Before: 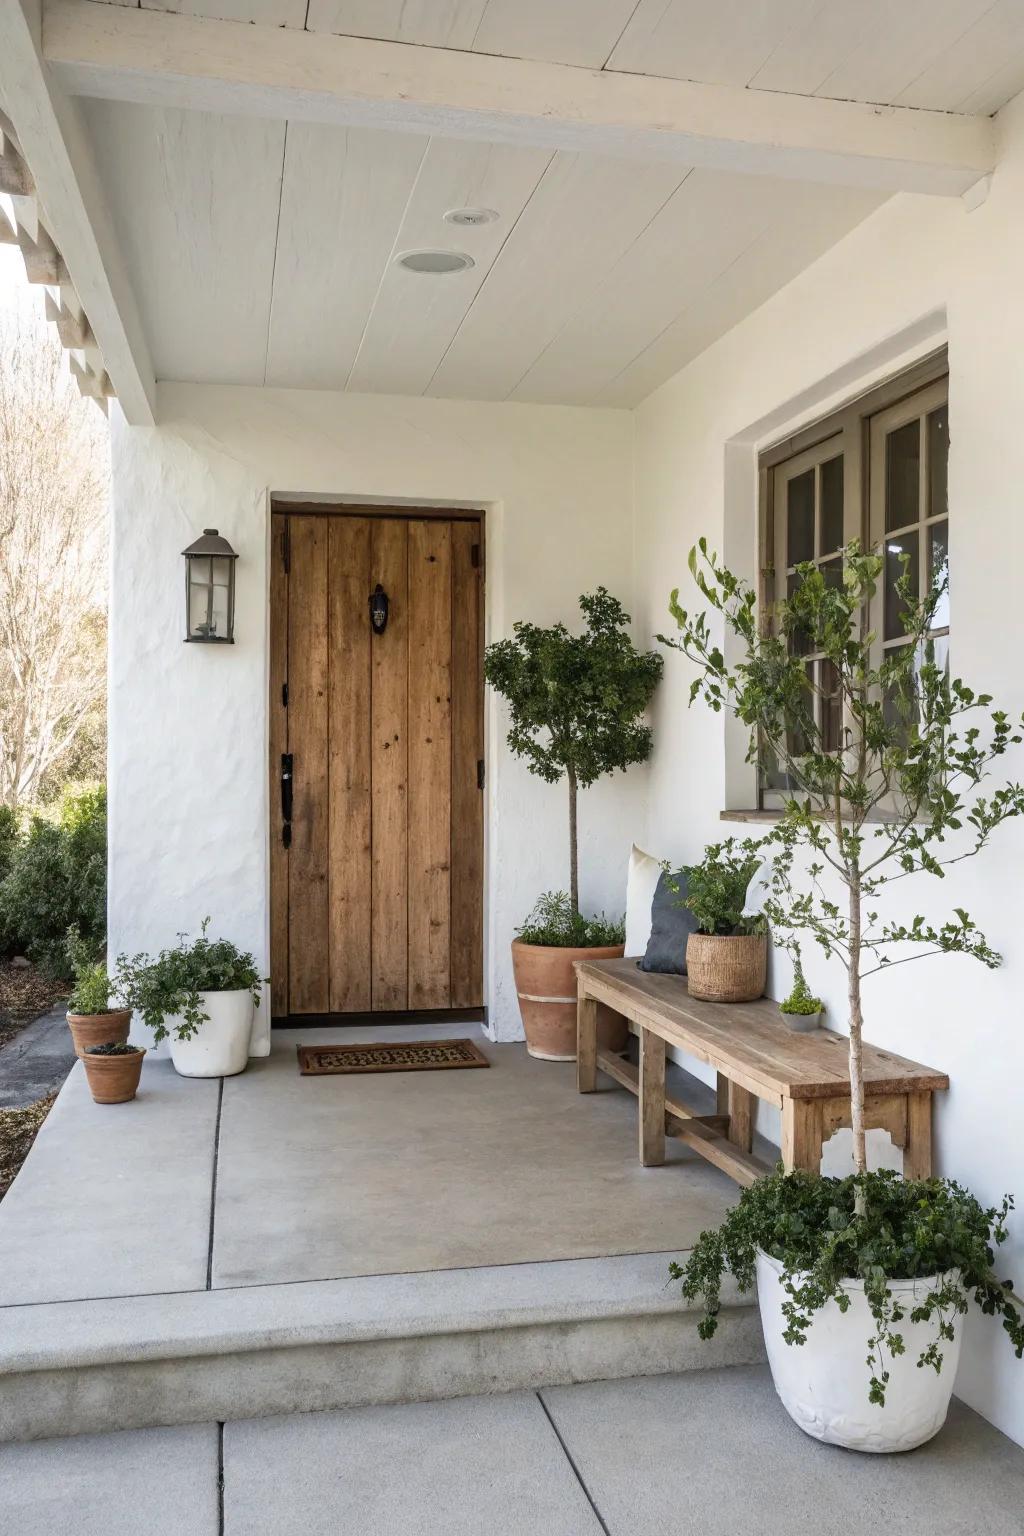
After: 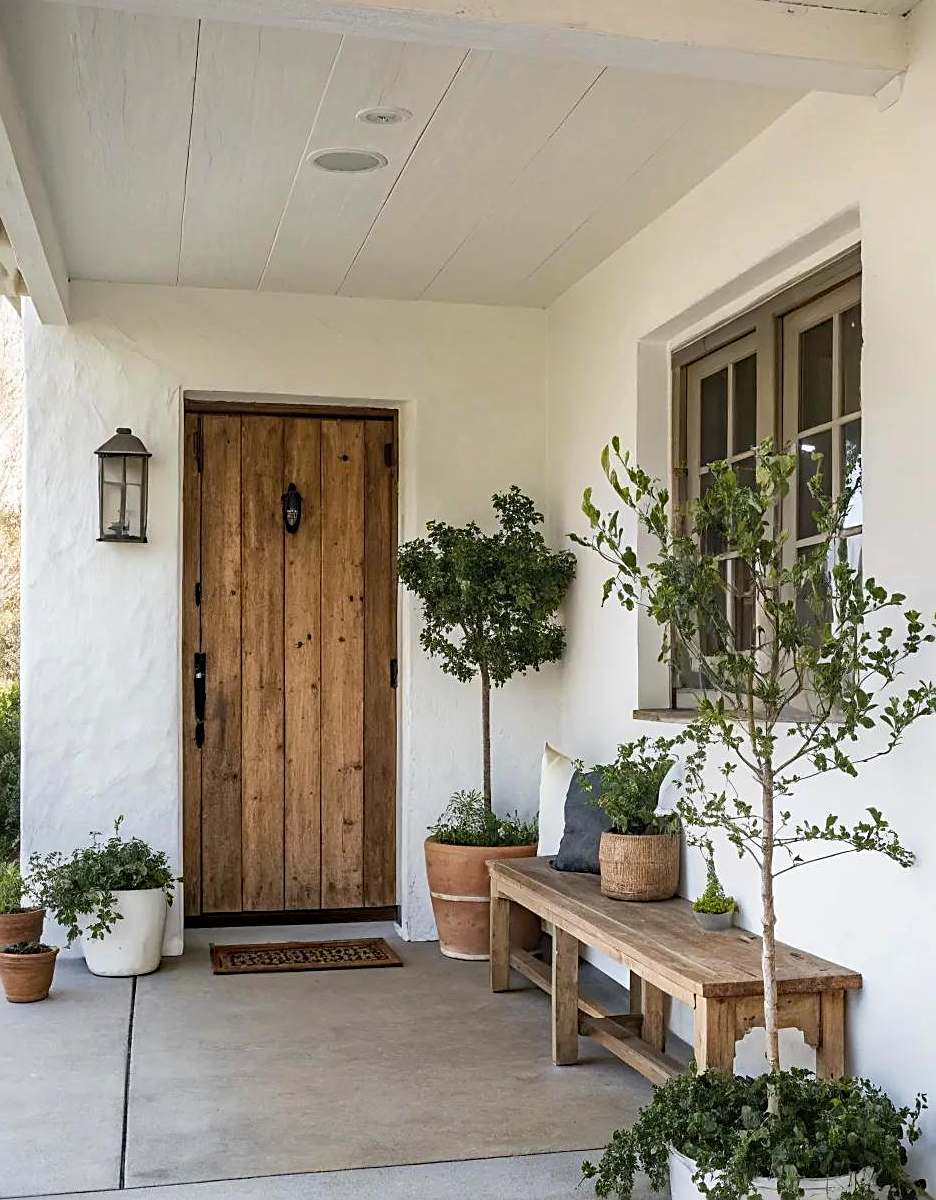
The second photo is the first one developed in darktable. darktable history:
haze removal: adaptive false
base curve: curves: ch0 [(0, 0) (0.297, 0.298) (1, 1)], preserve colors none
sharpen: amount 0.579
crop: left 8.502%, top 6.578%, bottom 15.295%
